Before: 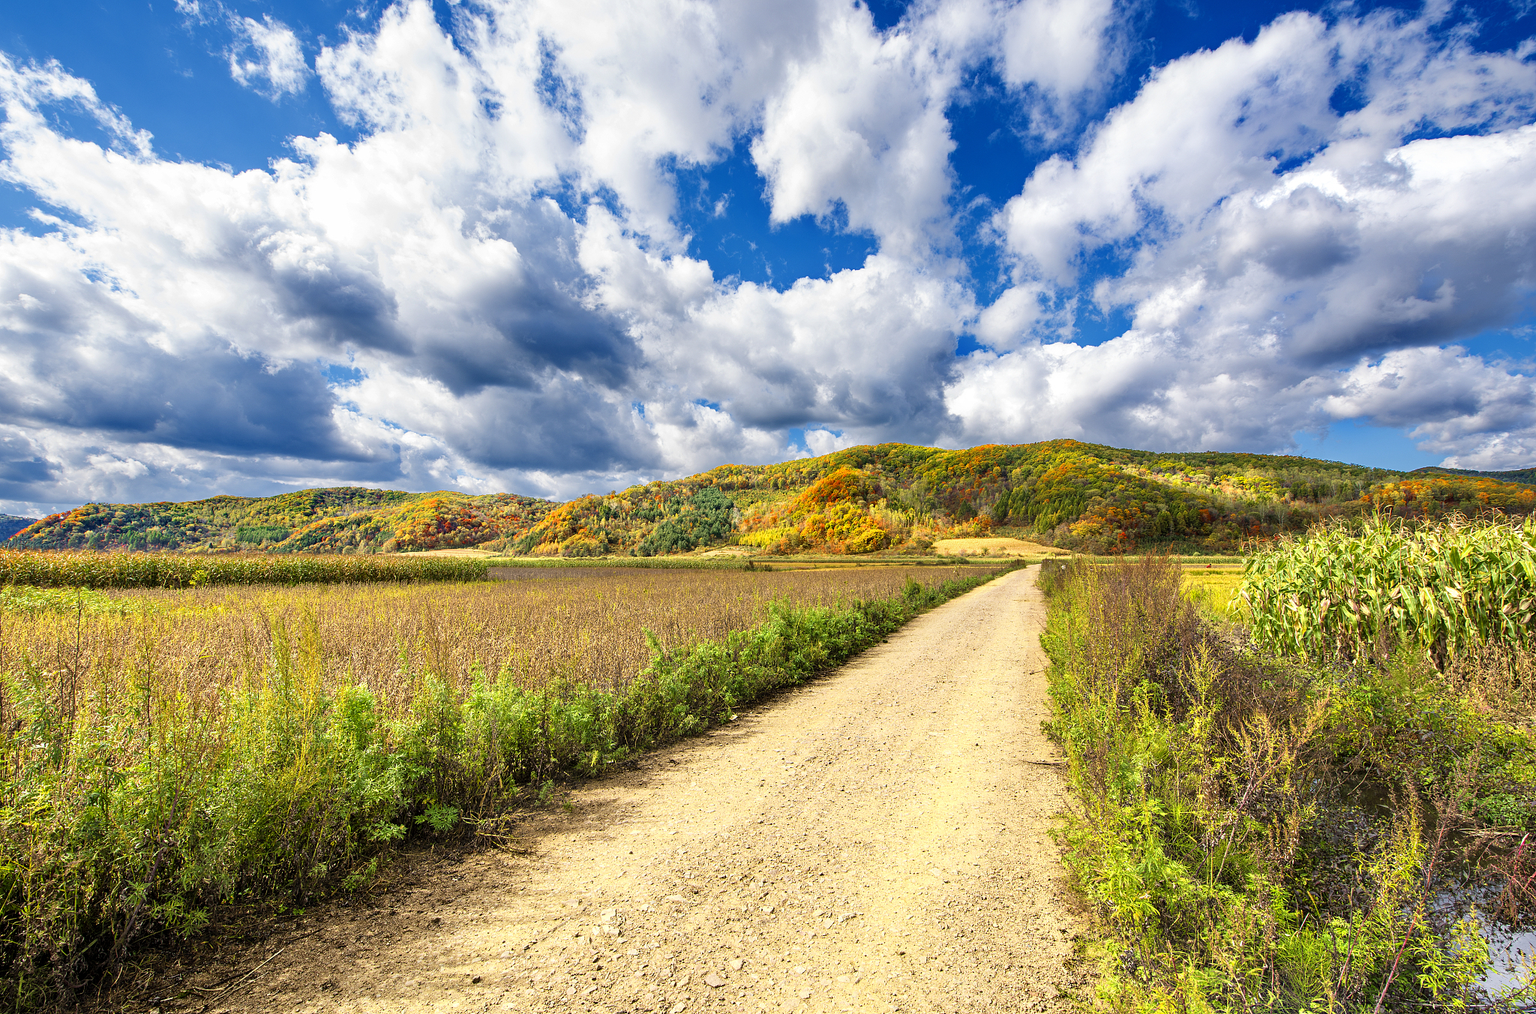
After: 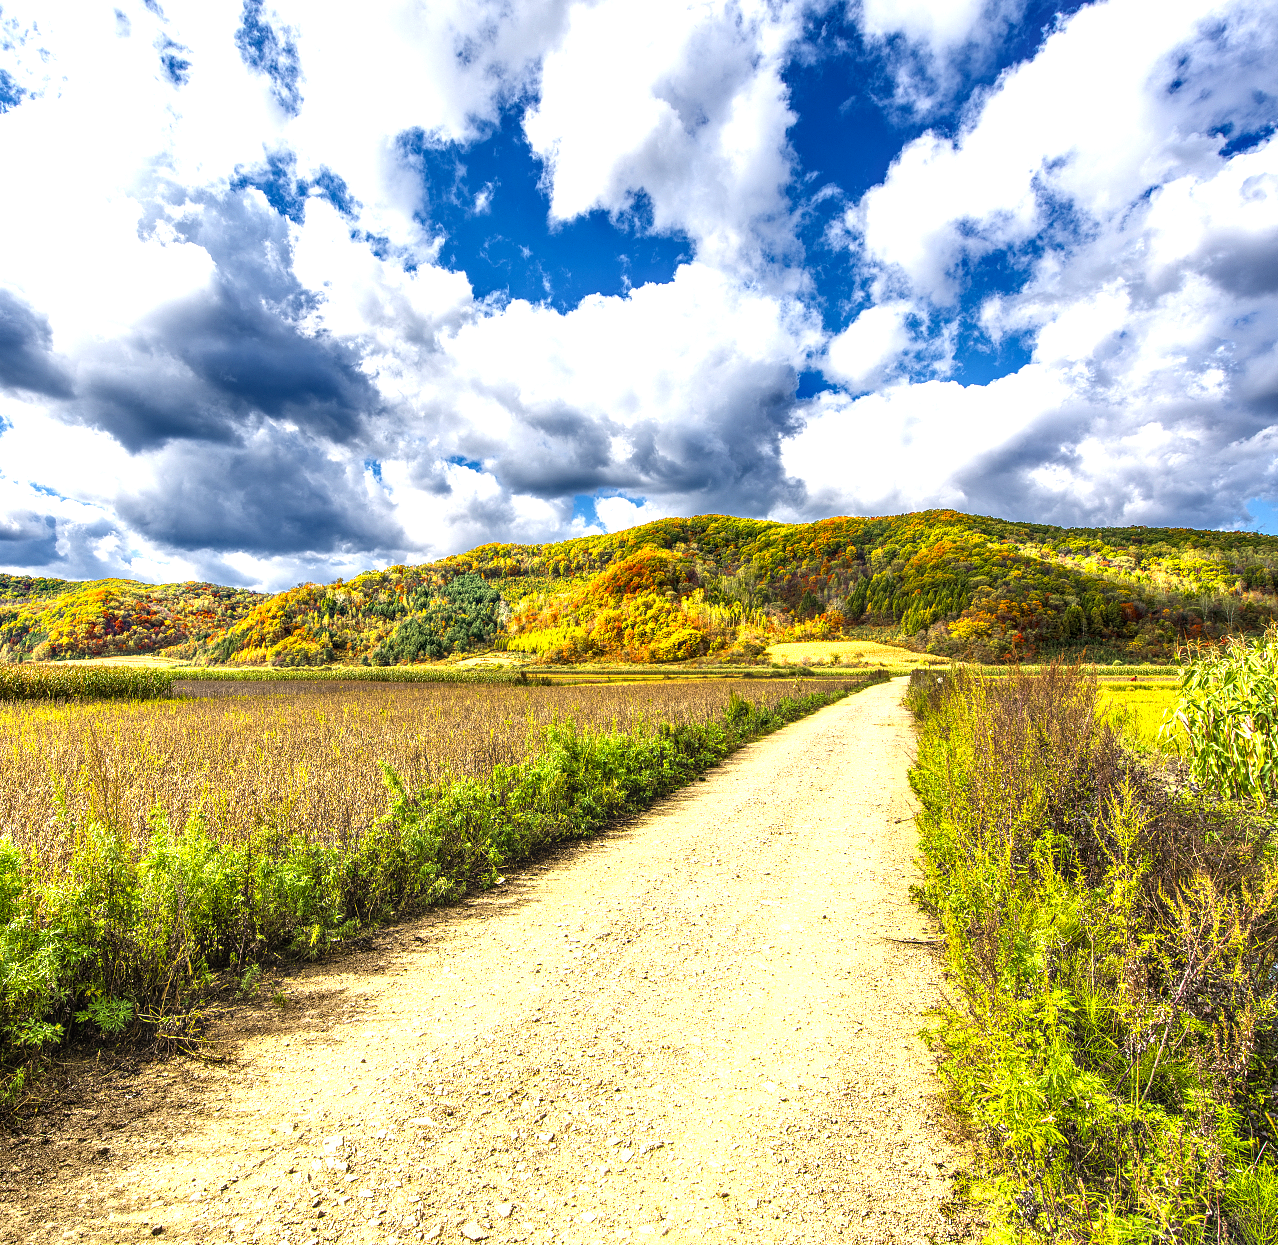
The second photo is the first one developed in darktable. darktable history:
color balance rgb: perceptual saturation grading › global saturation 9.753%, perceptual brilliance grading › global brilliance 21.08%, perceptual brilliance grading › shadows -34.755%
crop and rotate: left 23.345%, top 5.629%, right 14.235%, bottom 2.264%
local contrast: on, module defaults
